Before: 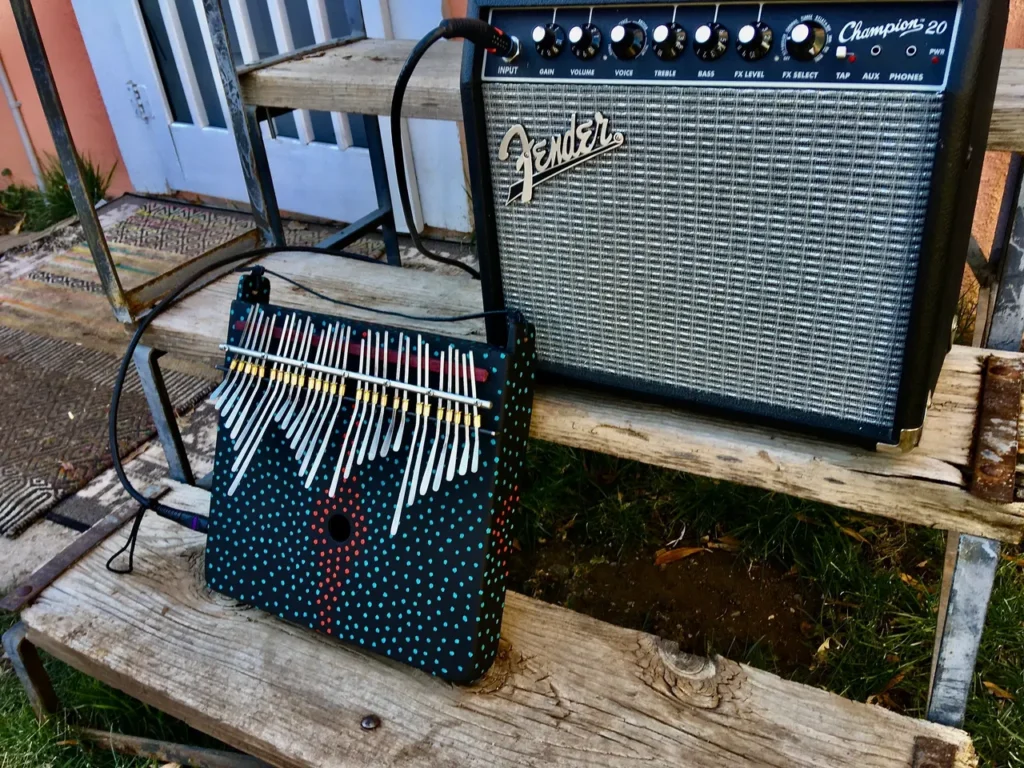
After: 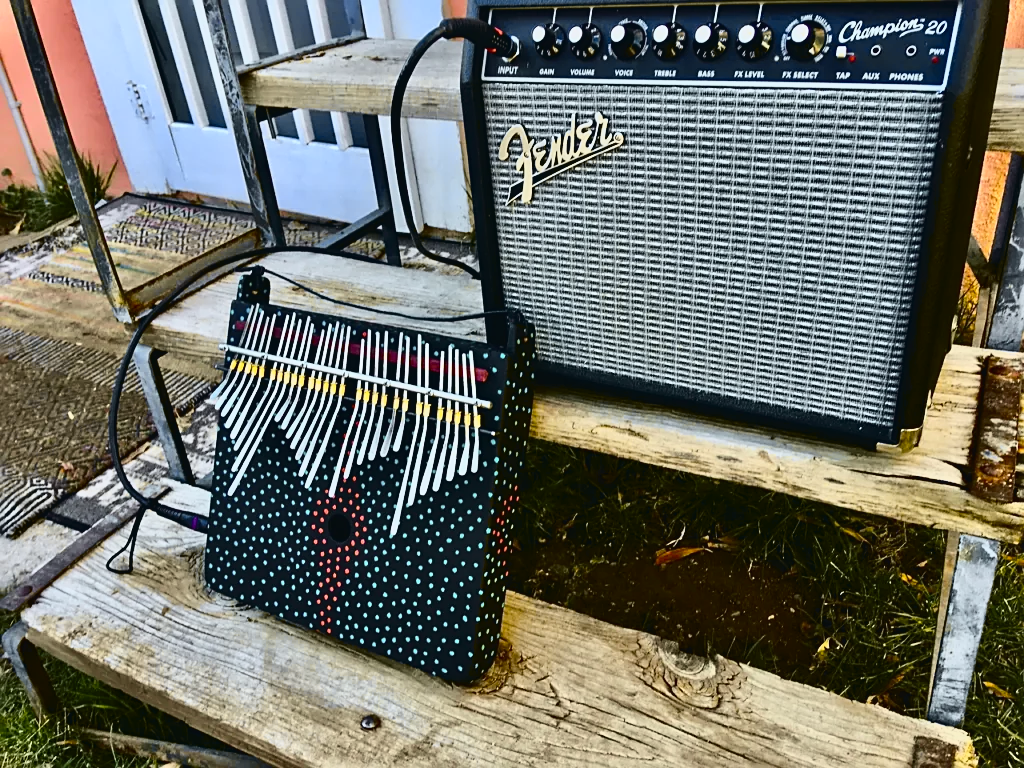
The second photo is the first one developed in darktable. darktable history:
tone curve: curves: ch0 [(0, 0.029) (0.087, 0.084) (0.227, 0.239) (0.46, 0.576) (0.657, 0.796) (0.861, 0.932) (0.997, 0.951)]; ch1 [(0, 0) (0.353, 0.344) (0.45, 0.46) (0.502, 0.494) (0.534, 0.523) (0.573, 0.576) (0.602, 0.631) (0.647, 0.669) (1, 1)]; ch2 [(0, 0) (0.333, 0.346) (0.385, 0.395) (0.44, 0.466) (0.5, 0.493) (0.521, 0.56) (0.553, 0.579) (0.573, 0.599) (0.667, 0.777) (1, 1)], color space Lab, independent channels, preserve colors none
sharpen: on, module defaults
